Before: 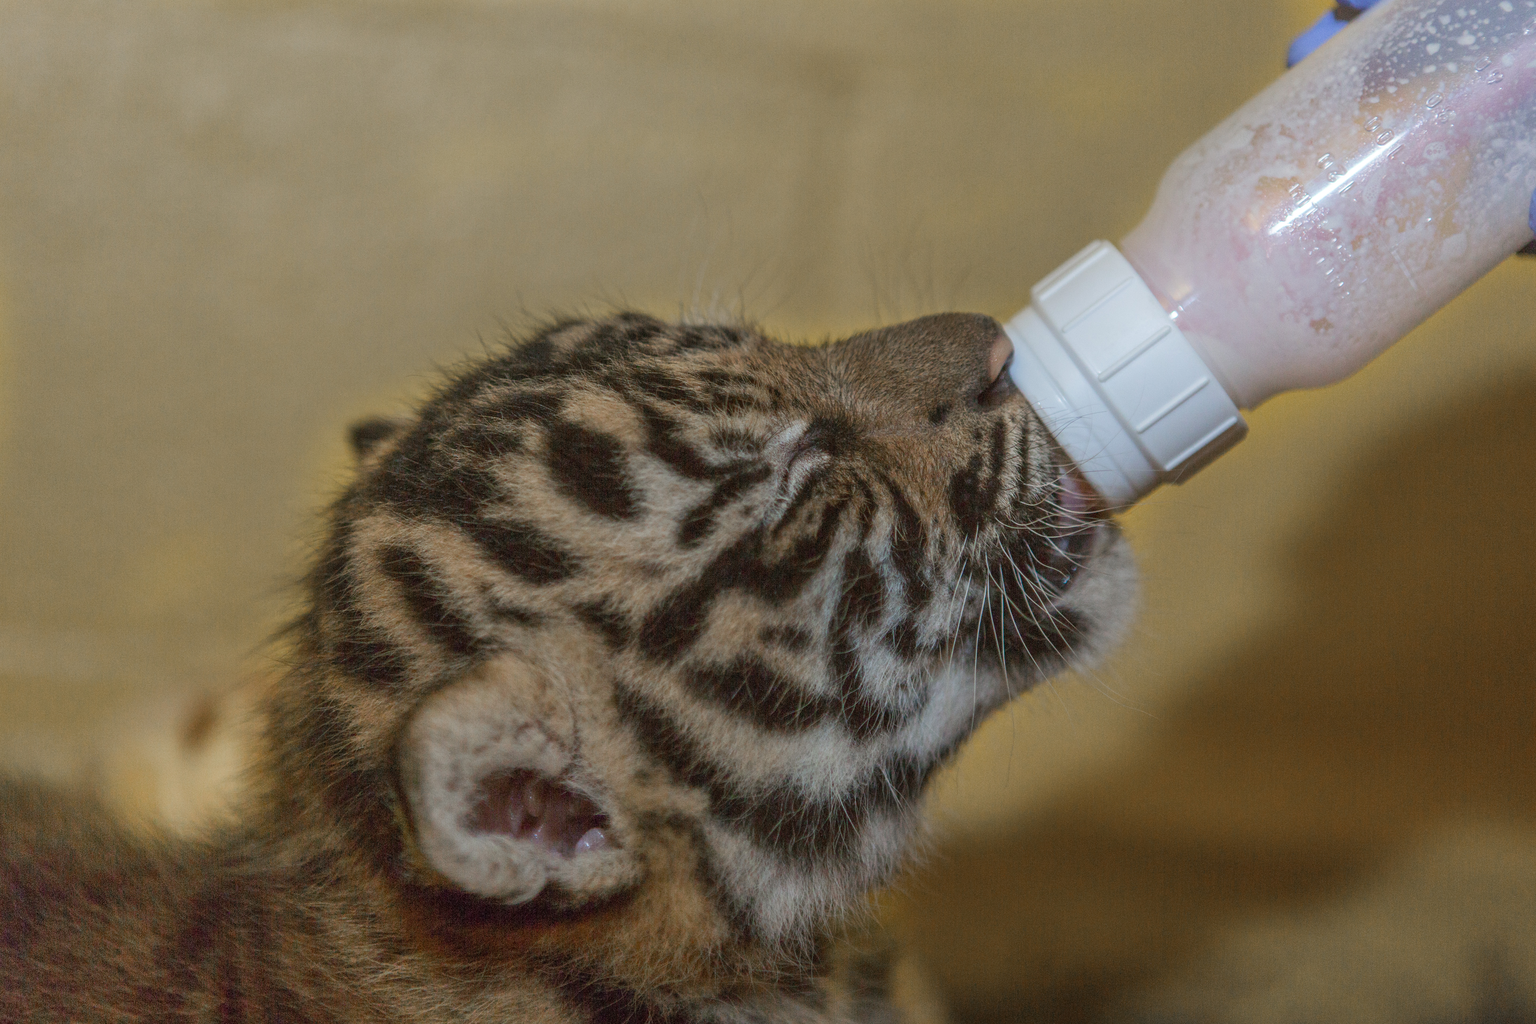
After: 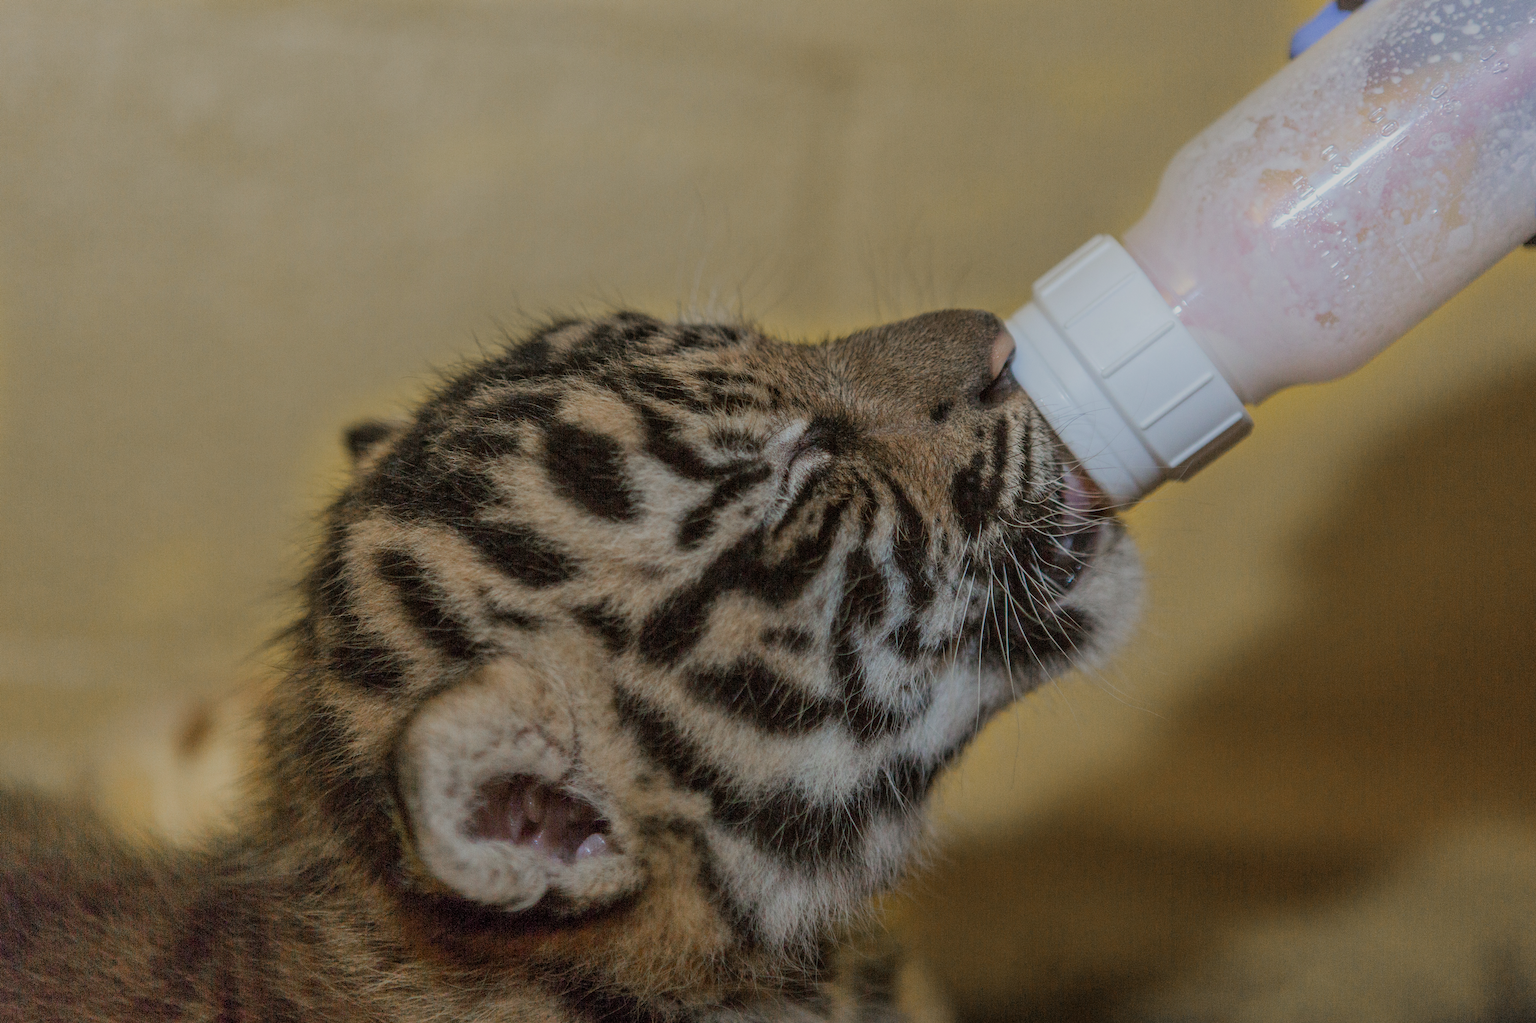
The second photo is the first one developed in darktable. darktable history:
filmic rgb: black relative exposure -7.32 EV, white relative exposure 5.09 EV, hardness 3.2
rotate and perspective: rotation -0.45°, automatic cropping original format, crop left 0.008, crop right 0.992, crop top 0.012, crop bottom 0.988
